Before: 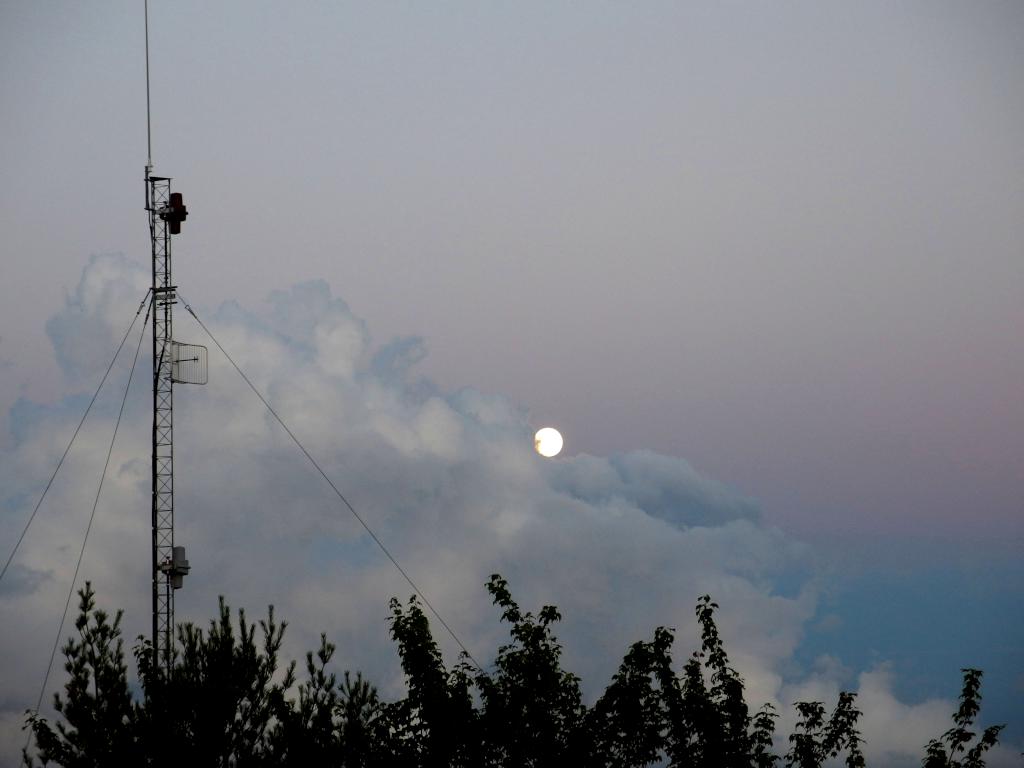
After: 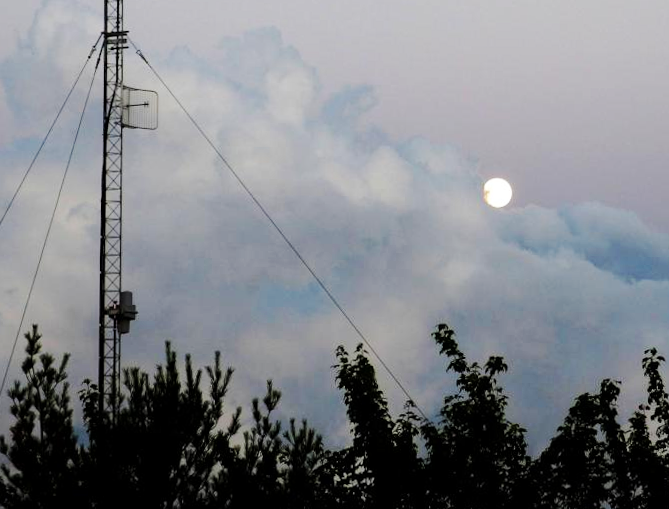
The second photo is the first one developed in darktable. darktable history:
base curve: curves: ch0 [(0, 0) (0.032, 0.025) (0.121, 0.166) (0.206, 0.329) (0.605, 0.79) (1, 1)], preserve colors none
crop and rotate: angle -0.908°, left 3.978%, top 32.238%, right 29.251%
